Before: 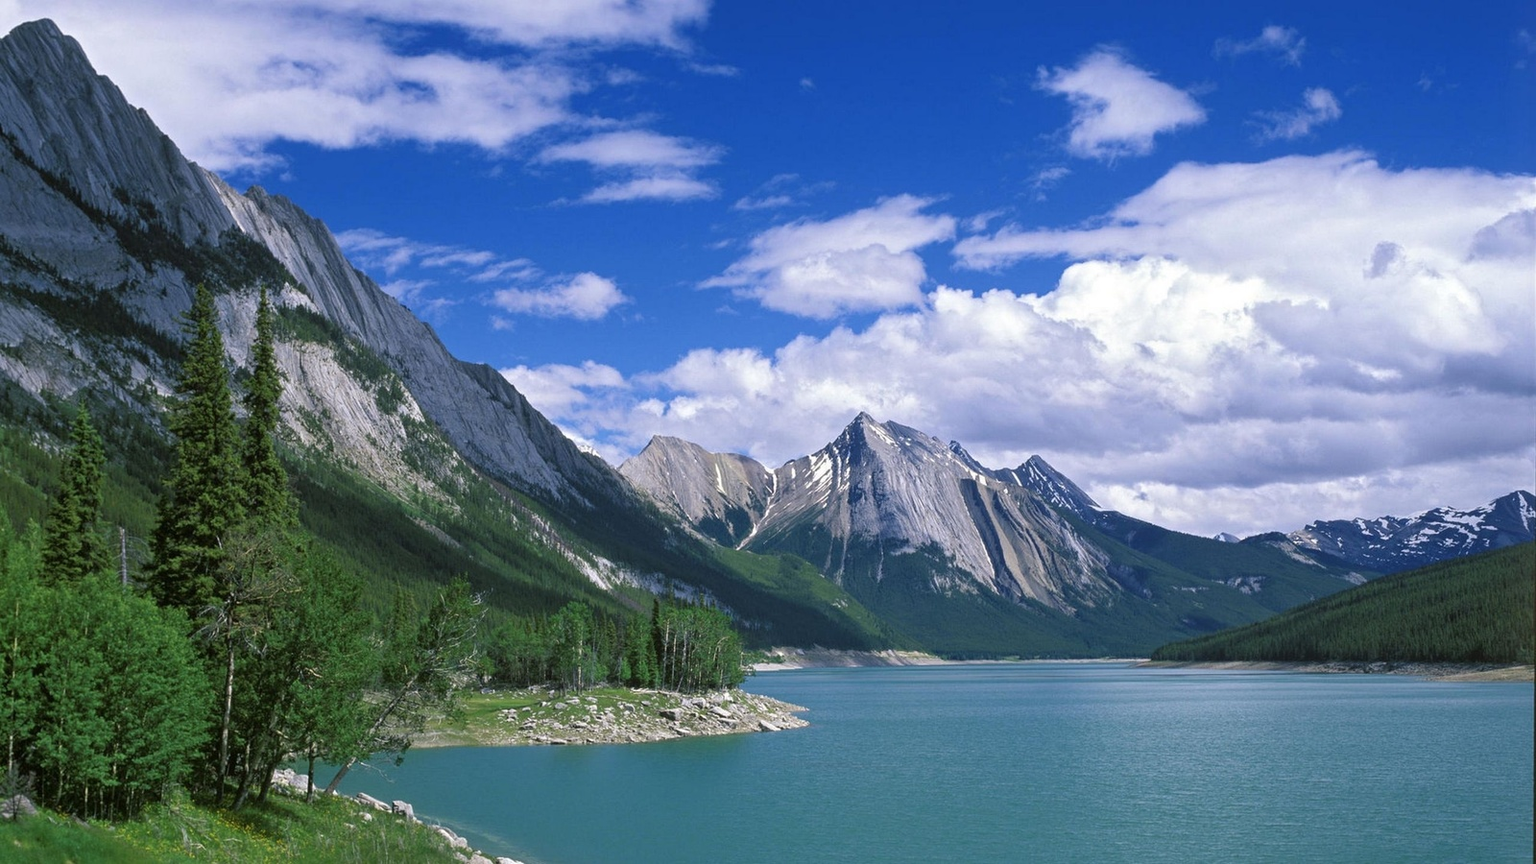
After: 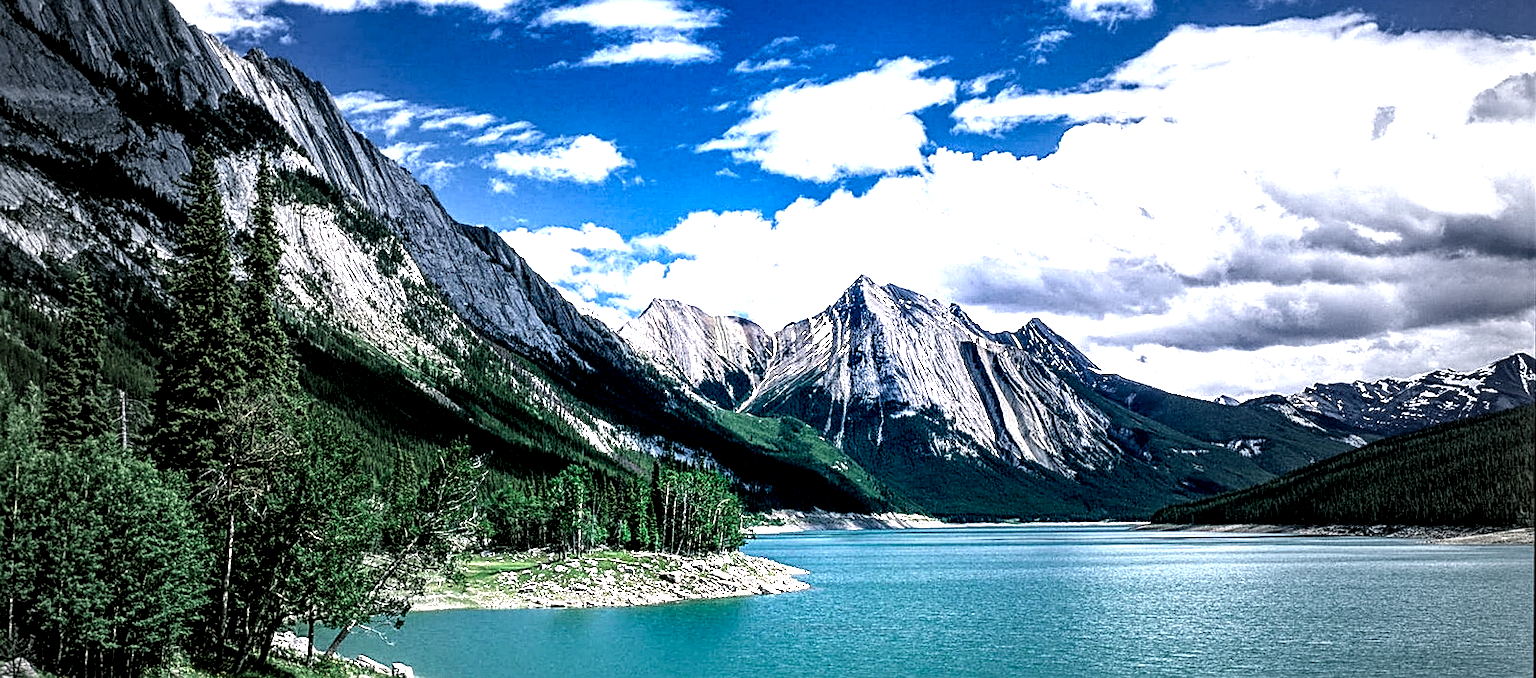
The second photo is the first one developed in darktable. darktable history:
sharpen: amount 0.595
crop and rotate: top 15.976%, bottom 5.427%
vignetting: fall-off start 17.3%, fall-off radius 136.82%, width/height ratio 0.623, shape 0.594
tone equalizer: -8 EV -0.725 EV, -7 EV -0.673 EV, -6 EV -0.636 EV, -5 EV -0.409 EV, -3 EV 0.384 EV, -2 EV 0.6 EV, -1 EV 0.696 EV, +0 EV 0.766 EV
local contrast: highlights 111%, shadows 43%, detail 291%
